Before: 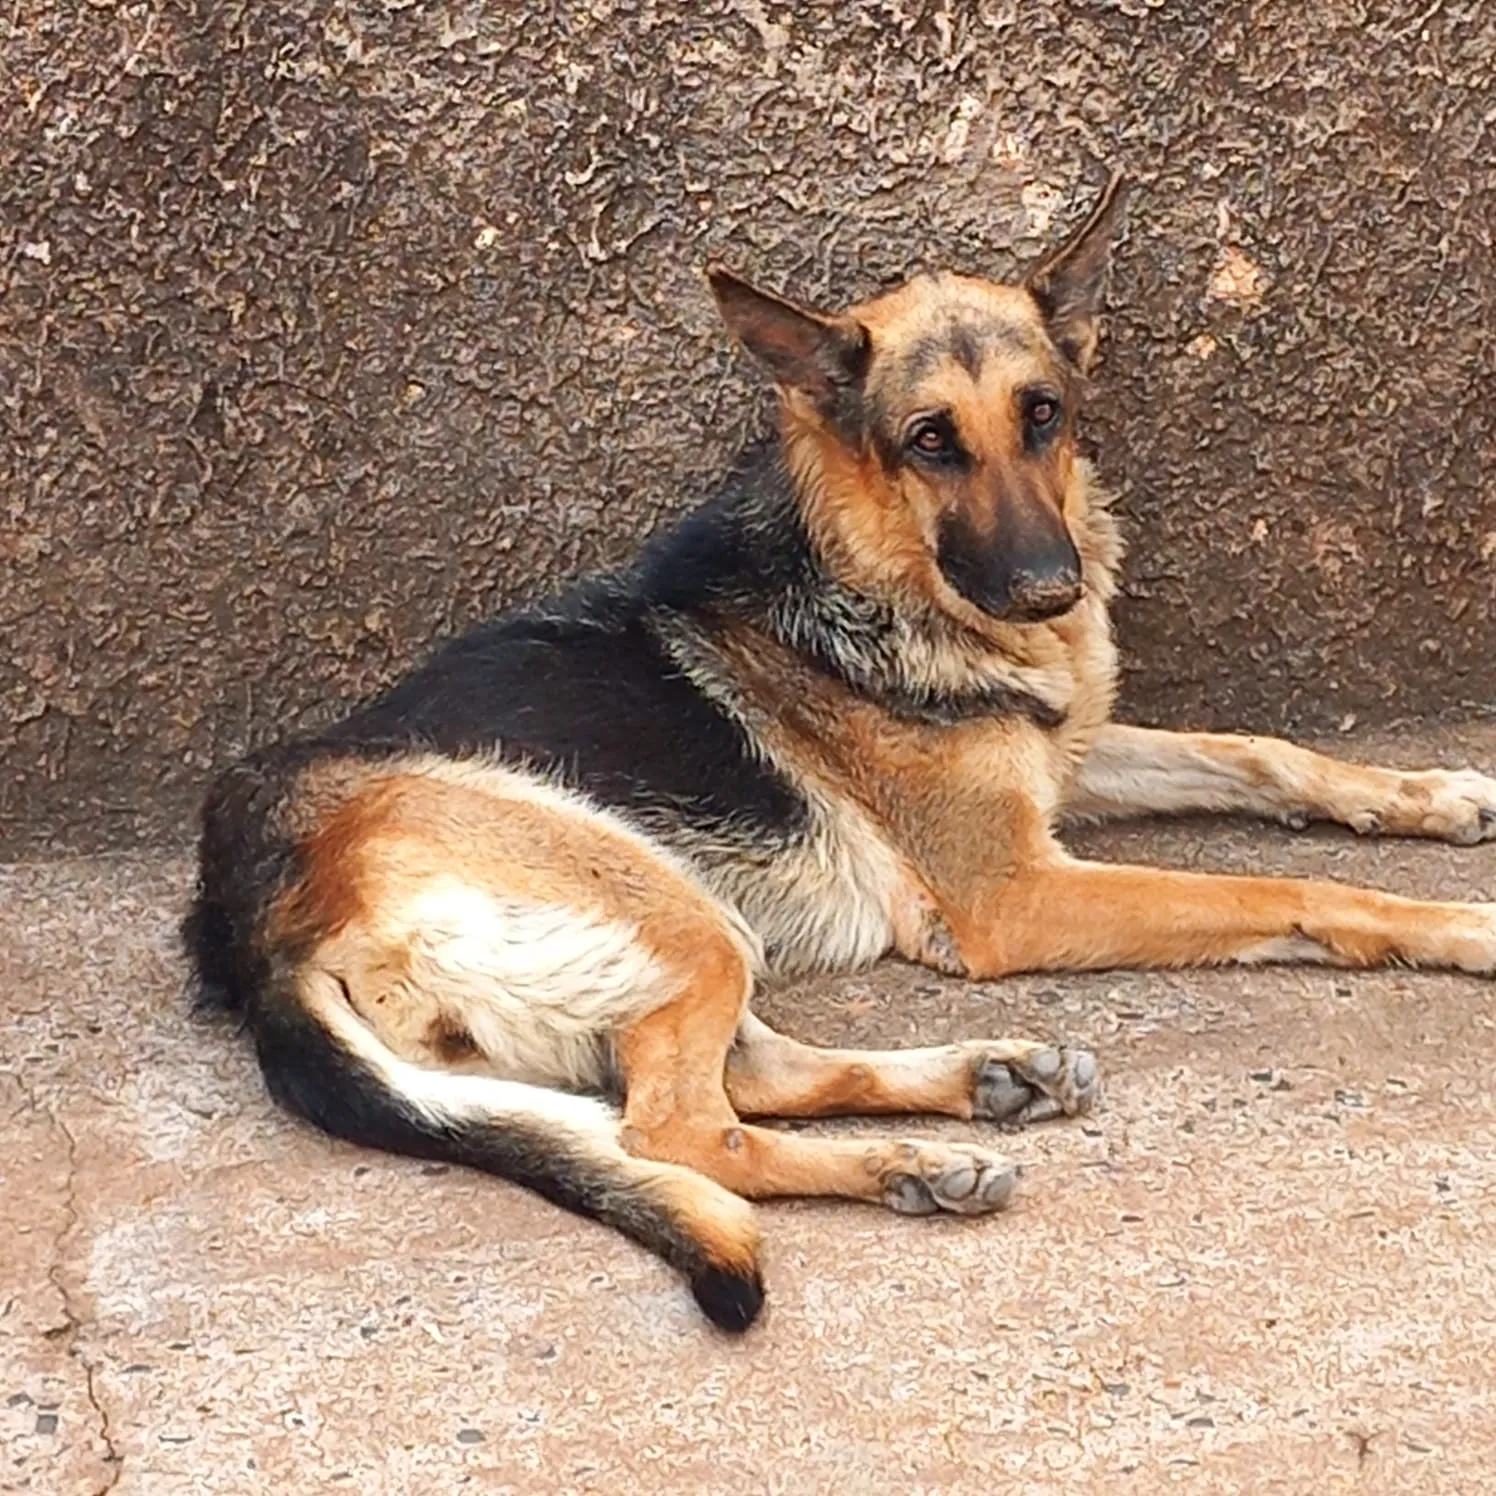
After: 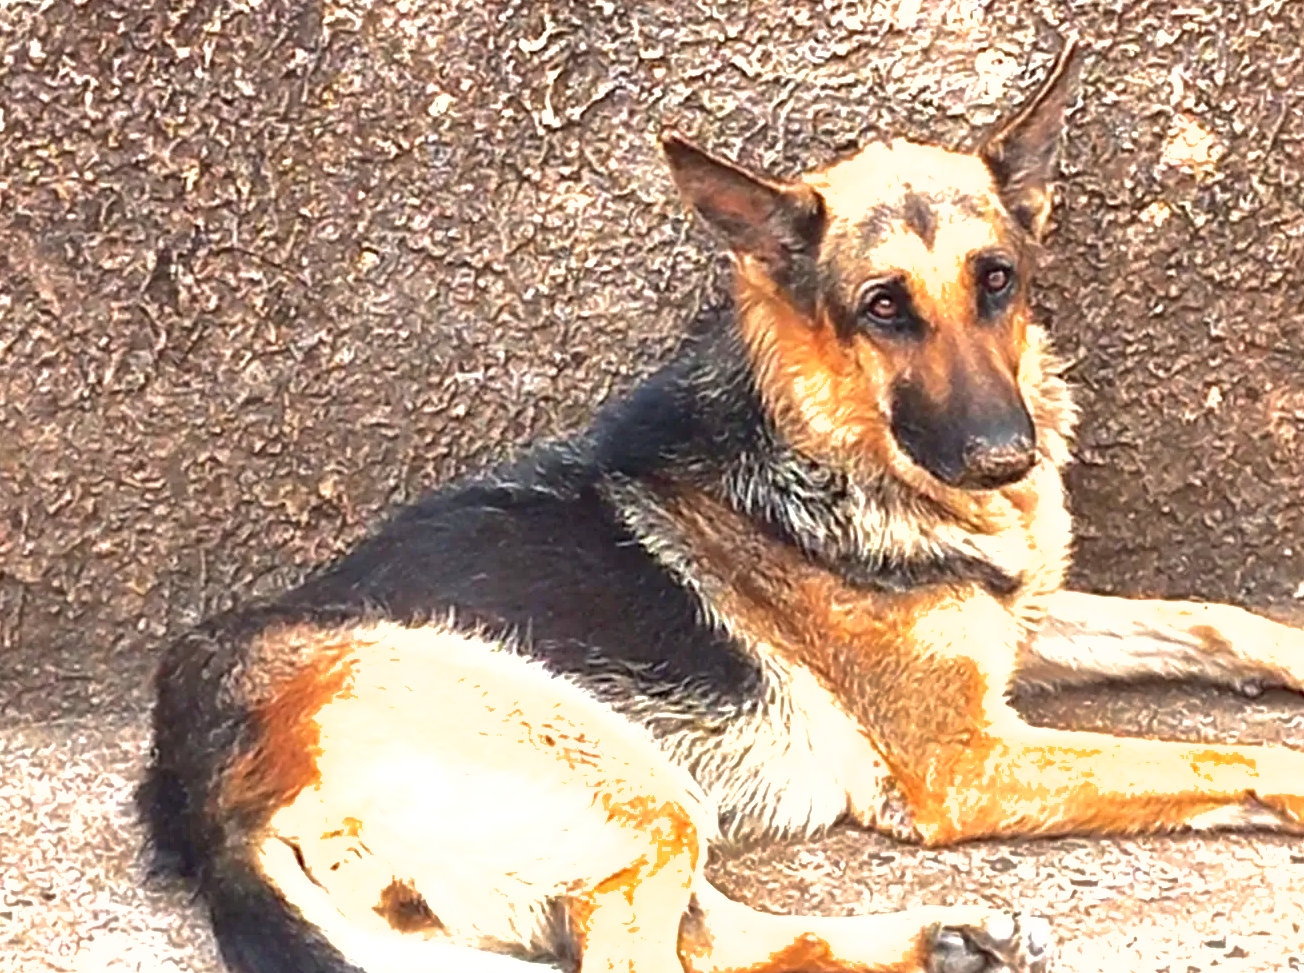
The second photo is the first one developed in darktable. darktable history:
shadows and highlights: on, module defaults
exposure: exposure 0.919 EV, compensate highlight preservation false
tone equalizer: -8 EV -0.399 EV, -7 EV -0.375 EV, -6 EV -0.37 EV, -5 EV -0.189 EV, -3 EV 0.23 EV, -2 EV 0.307 EV, -1 EV 0.412 EV, +0 EV 0.428 EV, edges refinement/feathering 500, mask exposure compensation -1.57 EV, preserve details no
crop: left 3.135%, top 8.913%, right 9.665%, bottom 26.02%
